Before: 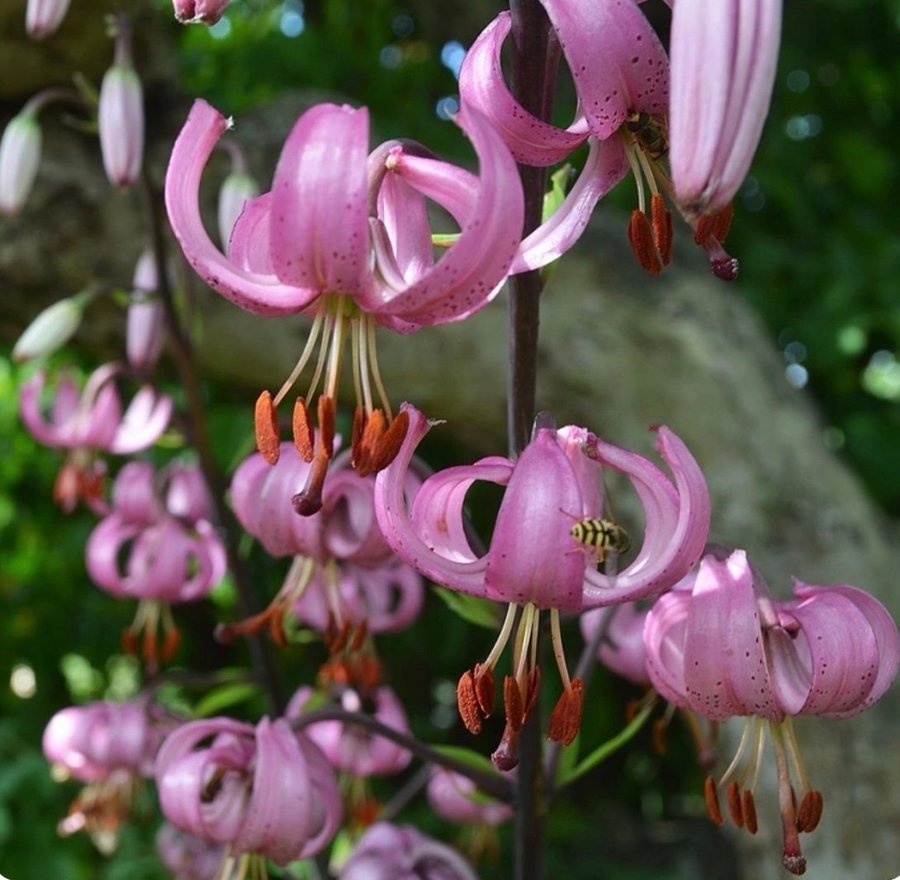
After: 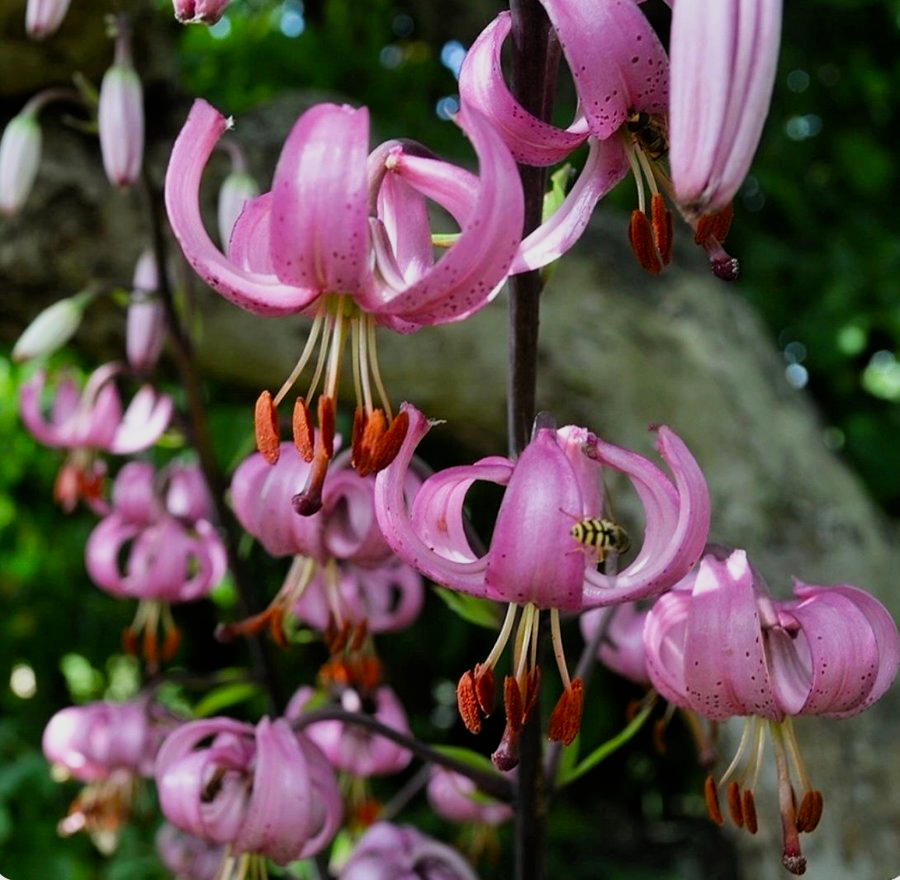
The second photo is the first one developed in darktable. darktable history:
filmic rgb: middle gray luminance 9.29%, black relative exposure -10.66 EV, white relative exposure 3.43 EV, target black luminance 0%, hardness 5.94, latitude 59.51%, contrast 1.089, highlights saturation mix 5.98%, shadows ↔ highlights balance 28.65%, color science v4 (2020)
